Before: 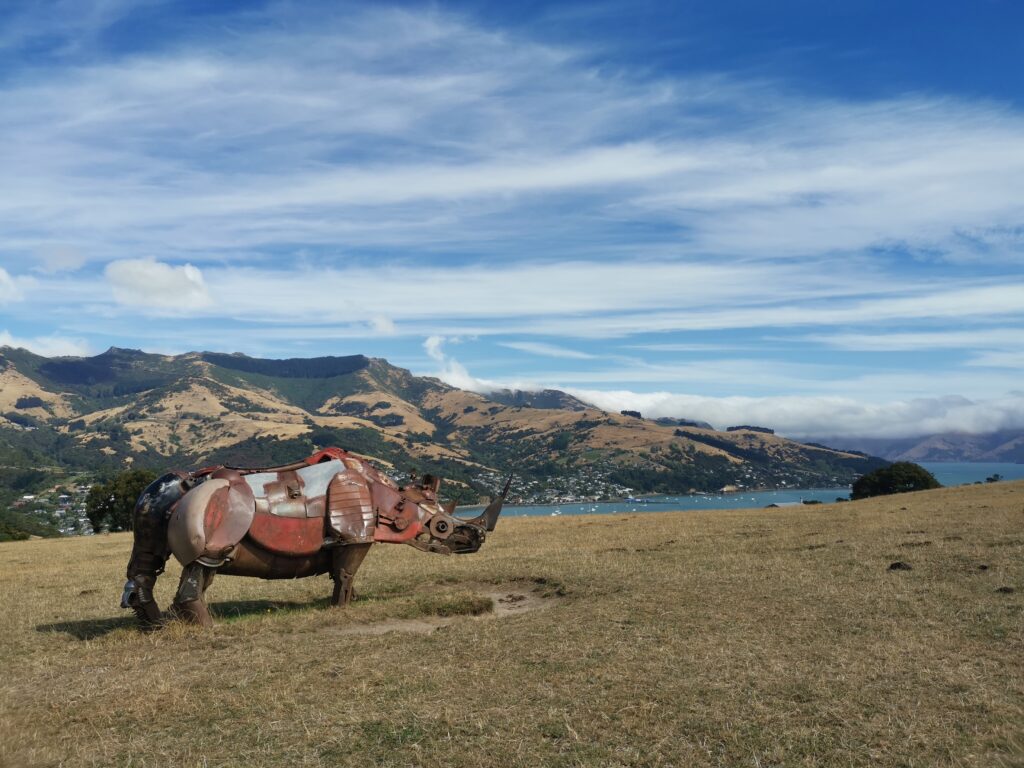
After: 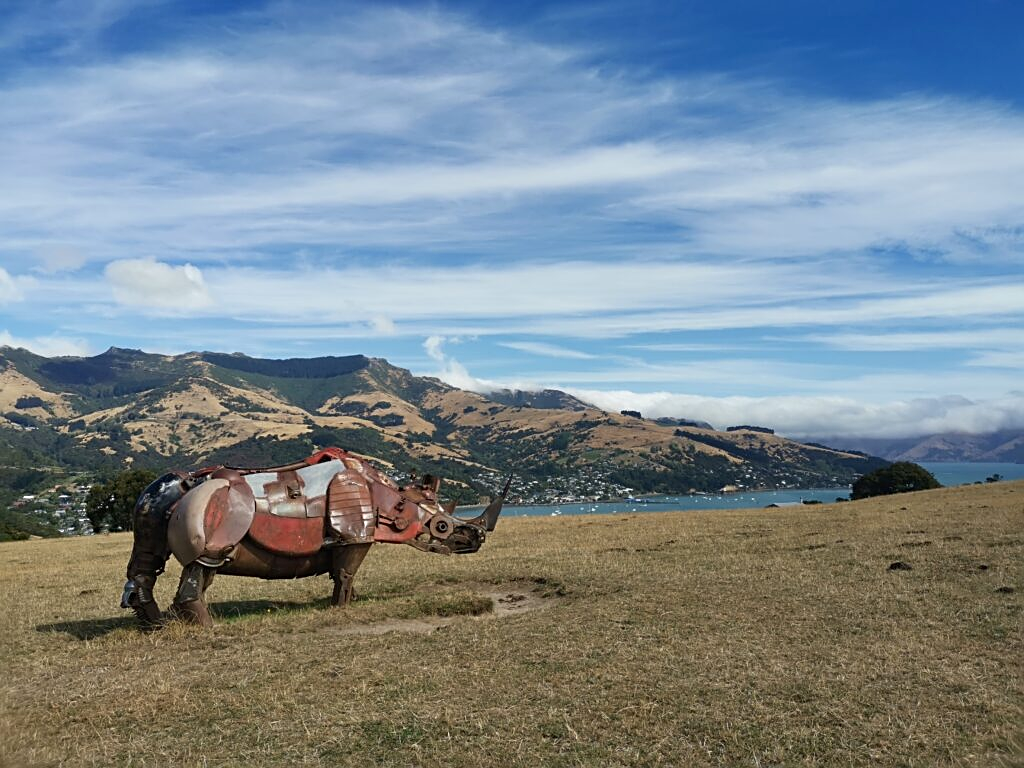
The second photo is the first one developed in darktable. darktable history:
contrast brightness saturation: contrast 0.08, saturation 0.02
sharpen: on, module defaults
